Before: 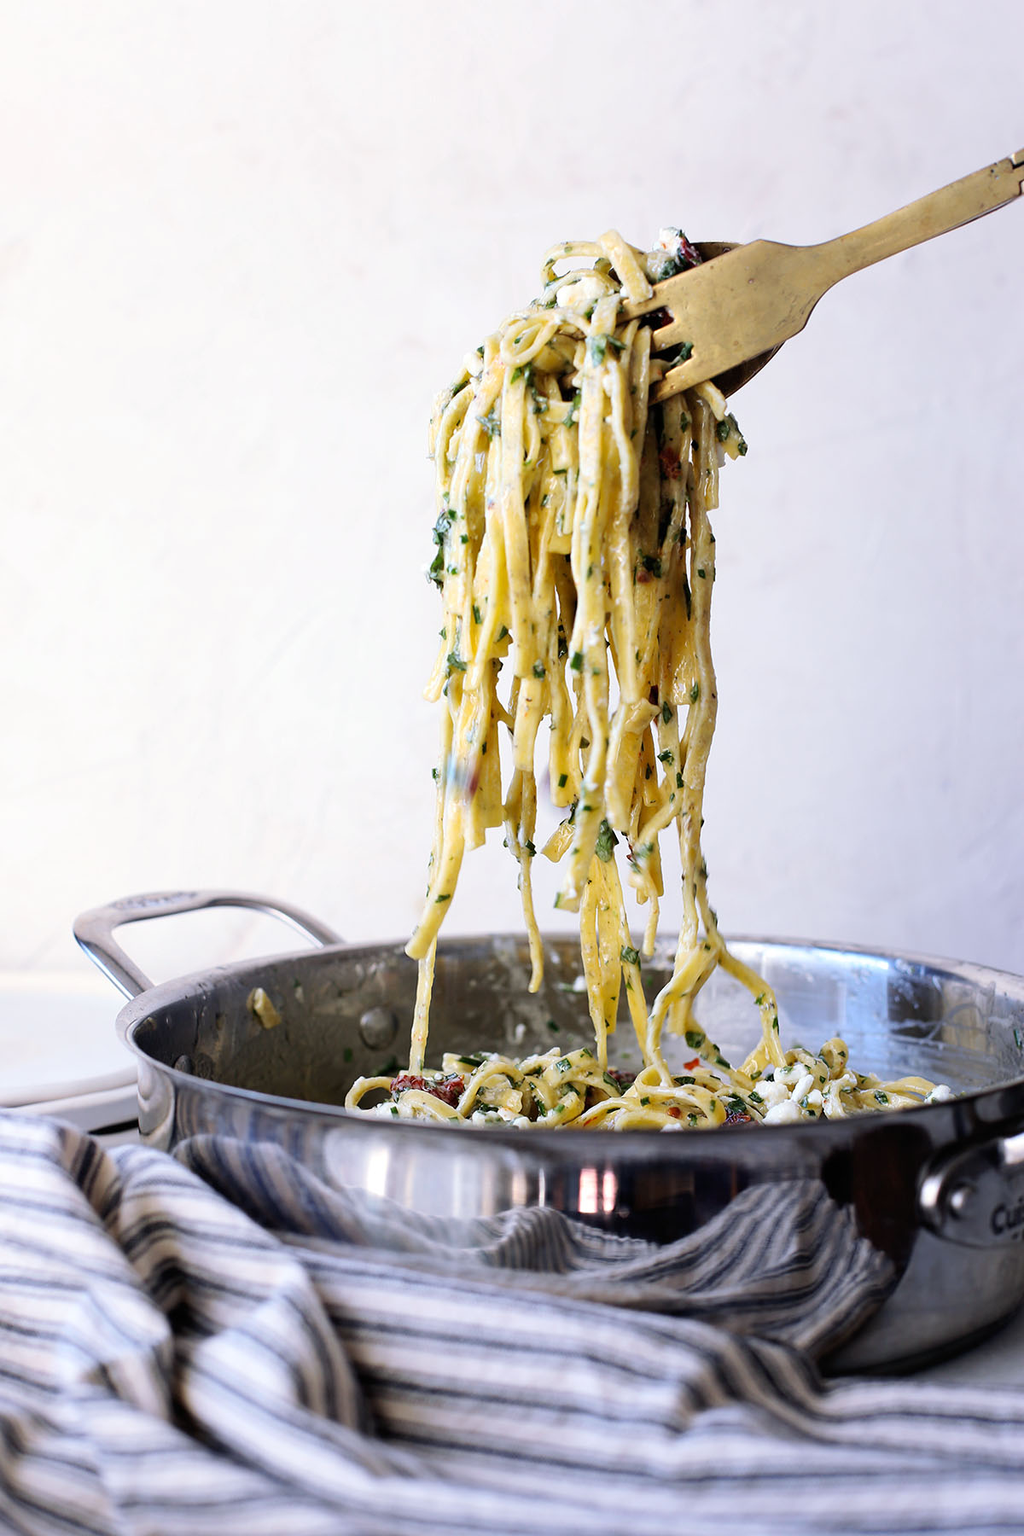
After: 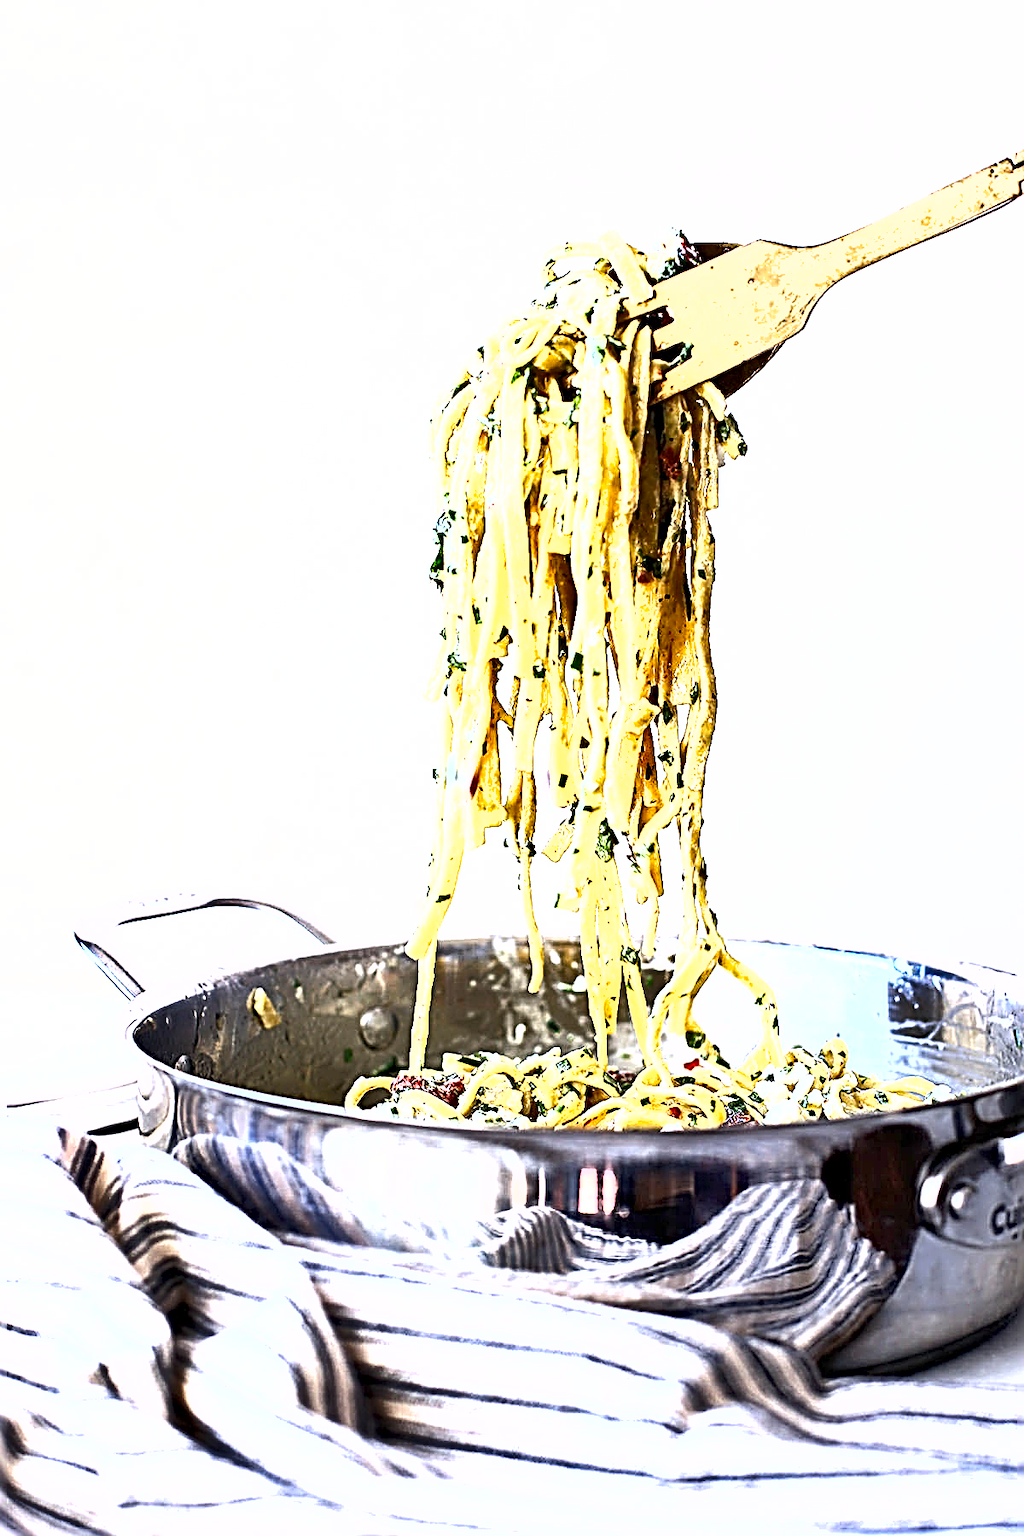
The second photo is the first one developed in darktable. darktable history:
exposure: black level correction 0.001, exposure 1.84 EV, compensate highlight preservation false
sharpen: radius 3.158, amount 1.731
shadows and highlights: shadows 40, highlights -54, highlights color adjustment 46%, low approximation 0.01, soften with gaussian
